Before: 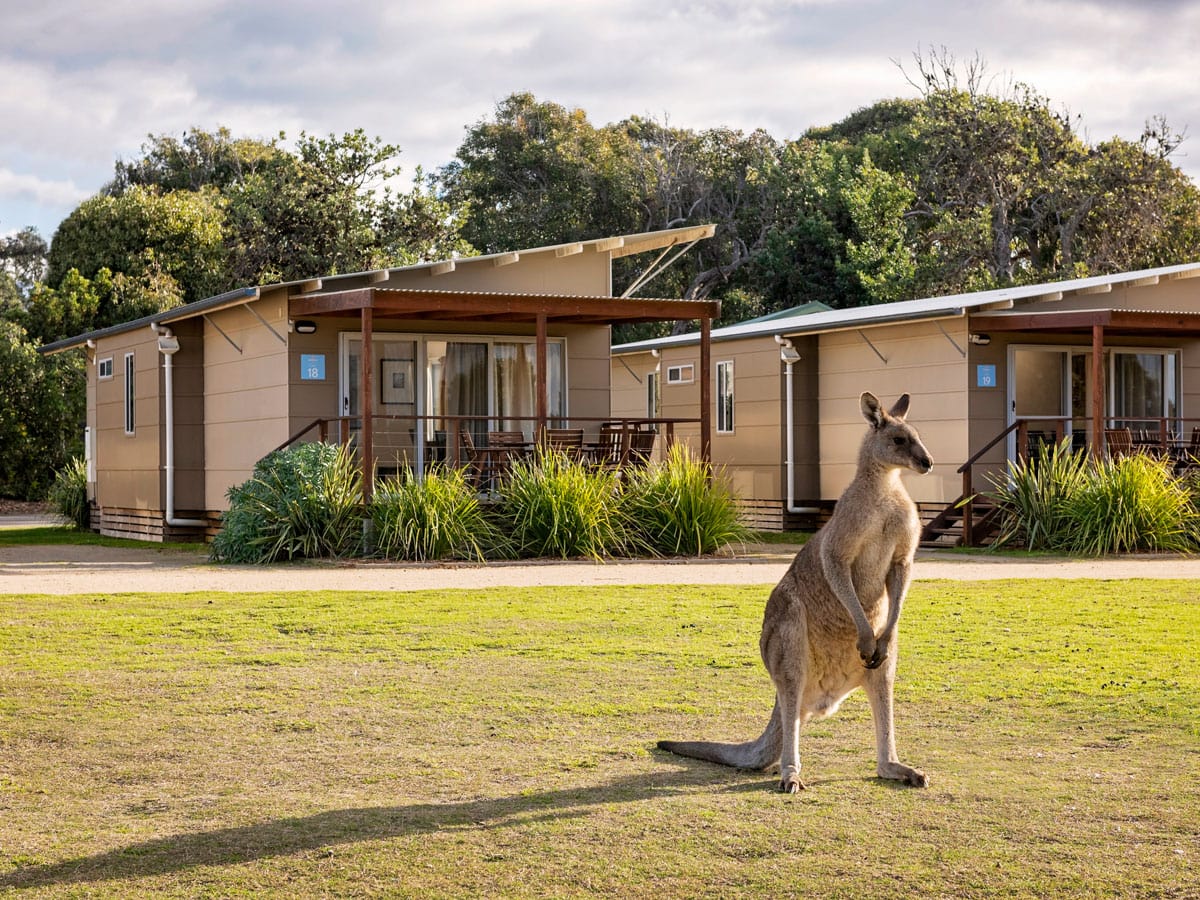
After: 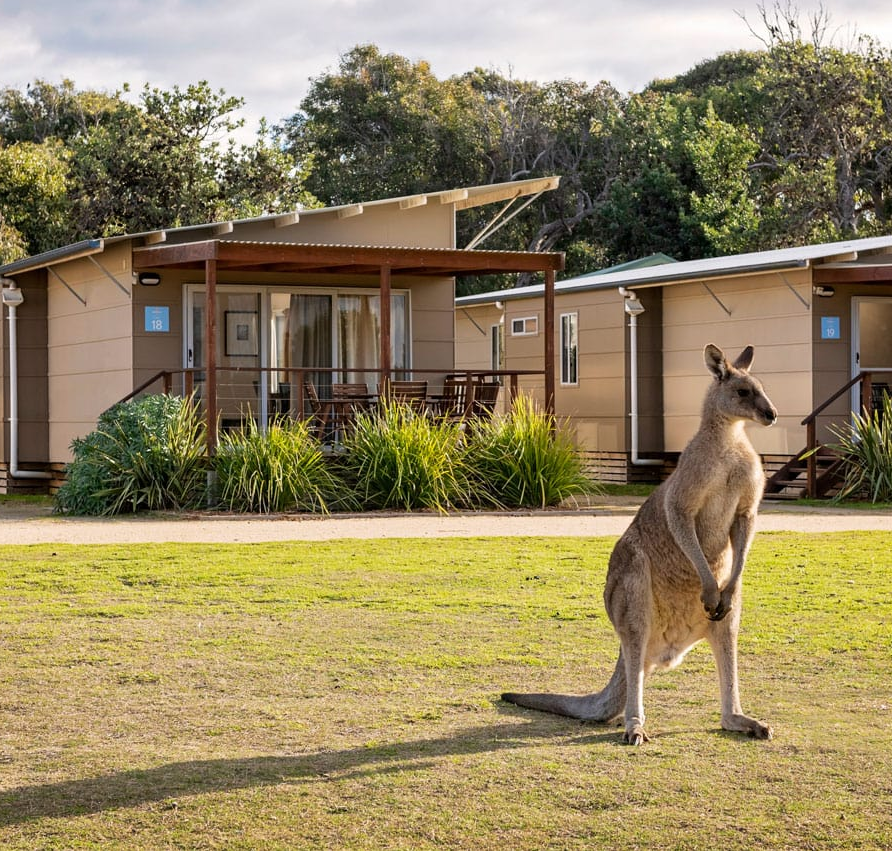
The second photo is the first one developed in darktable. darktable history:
crop and rotate: left 13.048%, top 5.384%, right 12.57%
